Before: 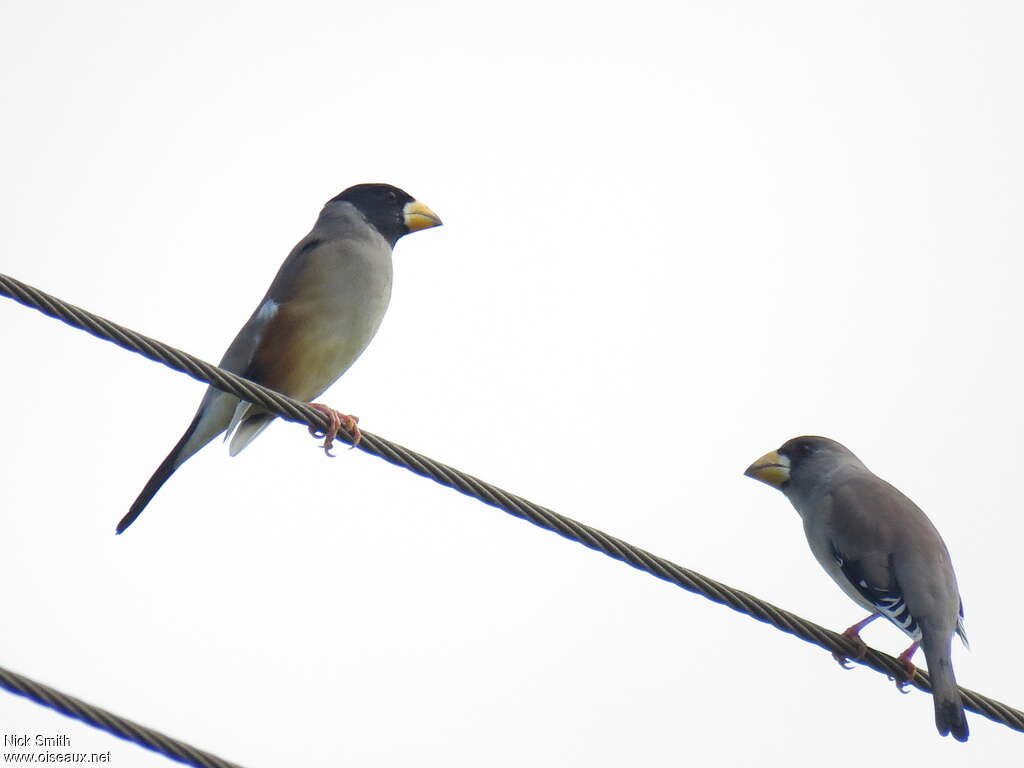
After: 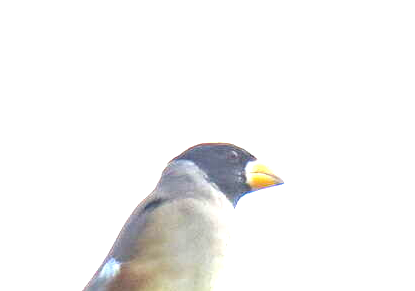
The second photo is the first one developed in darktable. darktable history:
exposure: black level correction 0, exposure 1.45 EV, compensate exposure bias true, compensate highlight preservation false
crop: left 15.452%, top 5.459%, right 43.956%, bottom 56.62%
contrast brightness saturation: contrast 0.03, brightness 0.06, saturation 0.13
local contrast: on, module defaults
